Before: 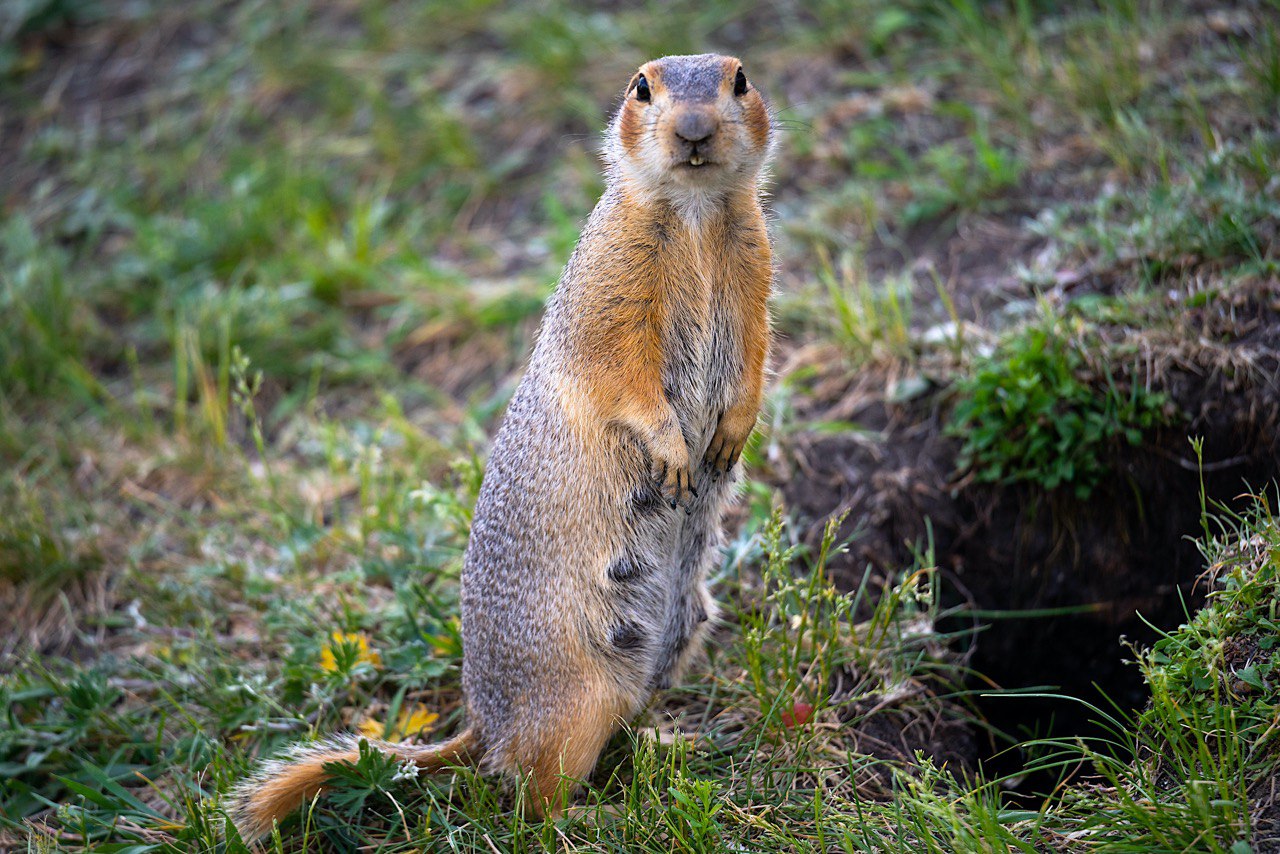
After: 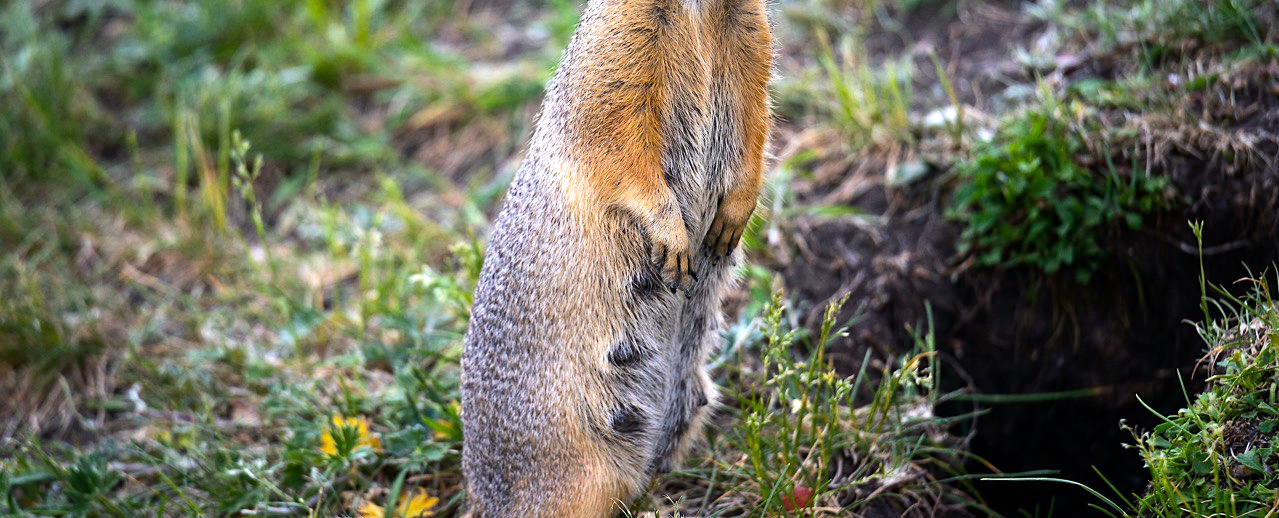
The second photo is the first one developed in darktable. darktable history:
tone equalizer: -8 EV -0.417 EV, -7 EV -0.389 EV, -6 EV -0.333 EV, -5 EV -0.222 EV, -3 EV 0.222 EV, -2 EV 0.333 EV, -1 EV 0.389 EV, +0 EV 0.417 EV, edges refinement/feathering 500, mask exposure compensation -1.57 EV, preserve details no
crop and rotate: top 25.357%, bottom 13.942%
